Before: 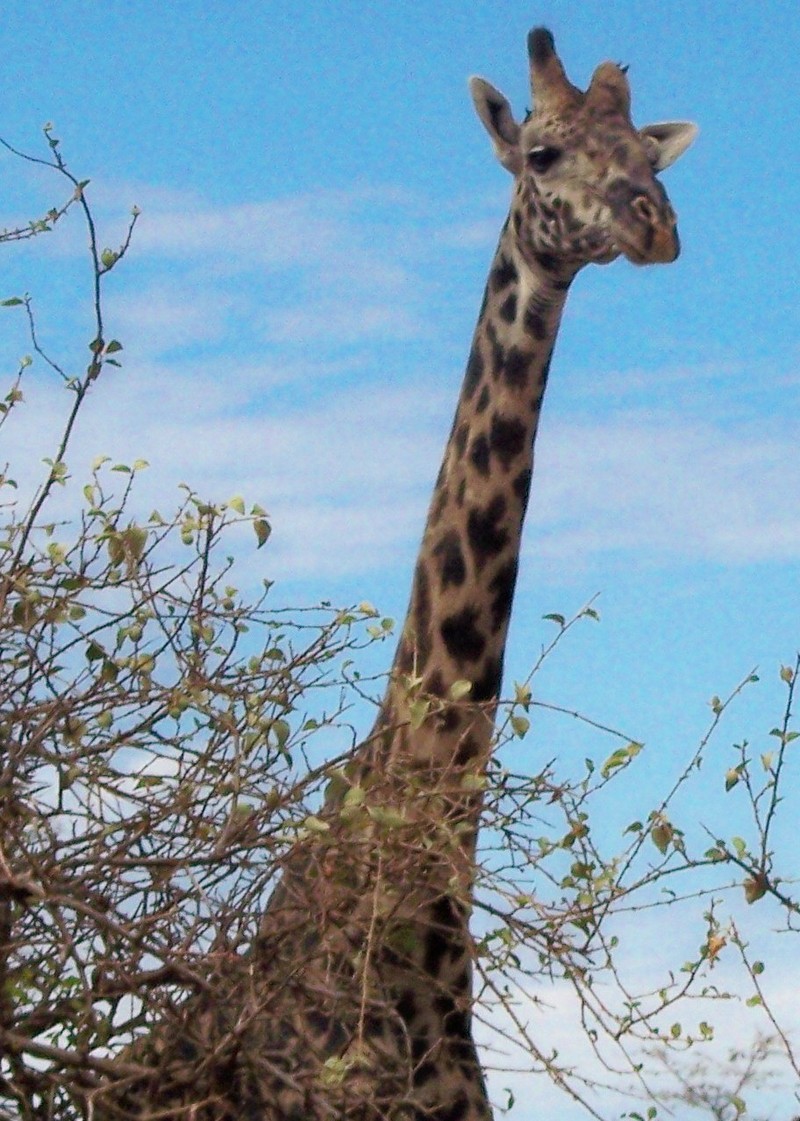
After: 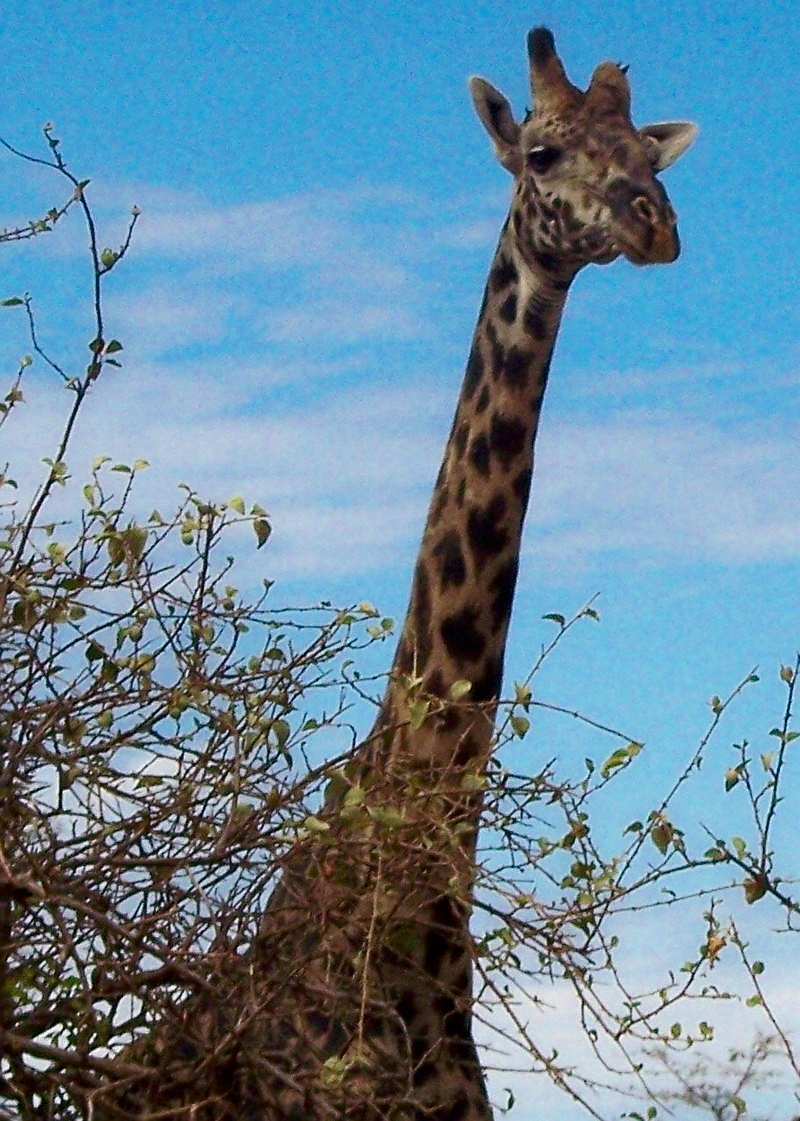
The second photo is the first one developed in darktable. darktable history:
contrast brightness saturation: contrast 0.068, brightness -0.148, saturation 0.109
base curve: preserve colors none
sharpen: on, module defaults
